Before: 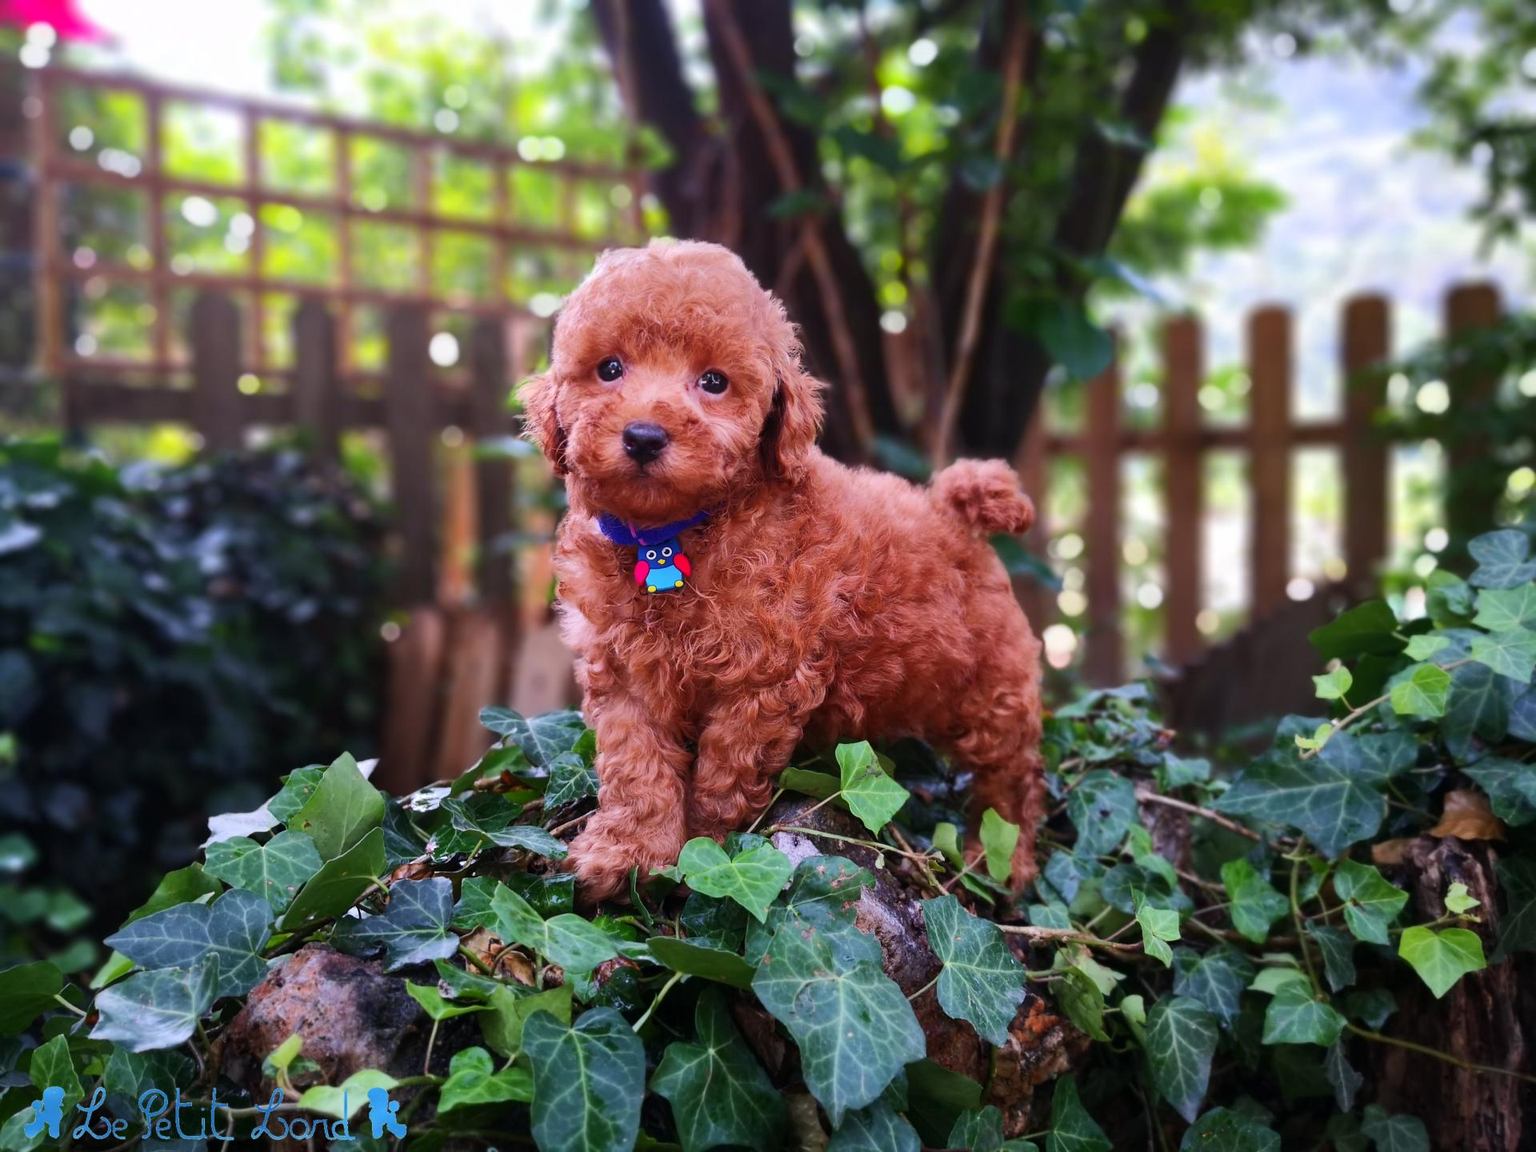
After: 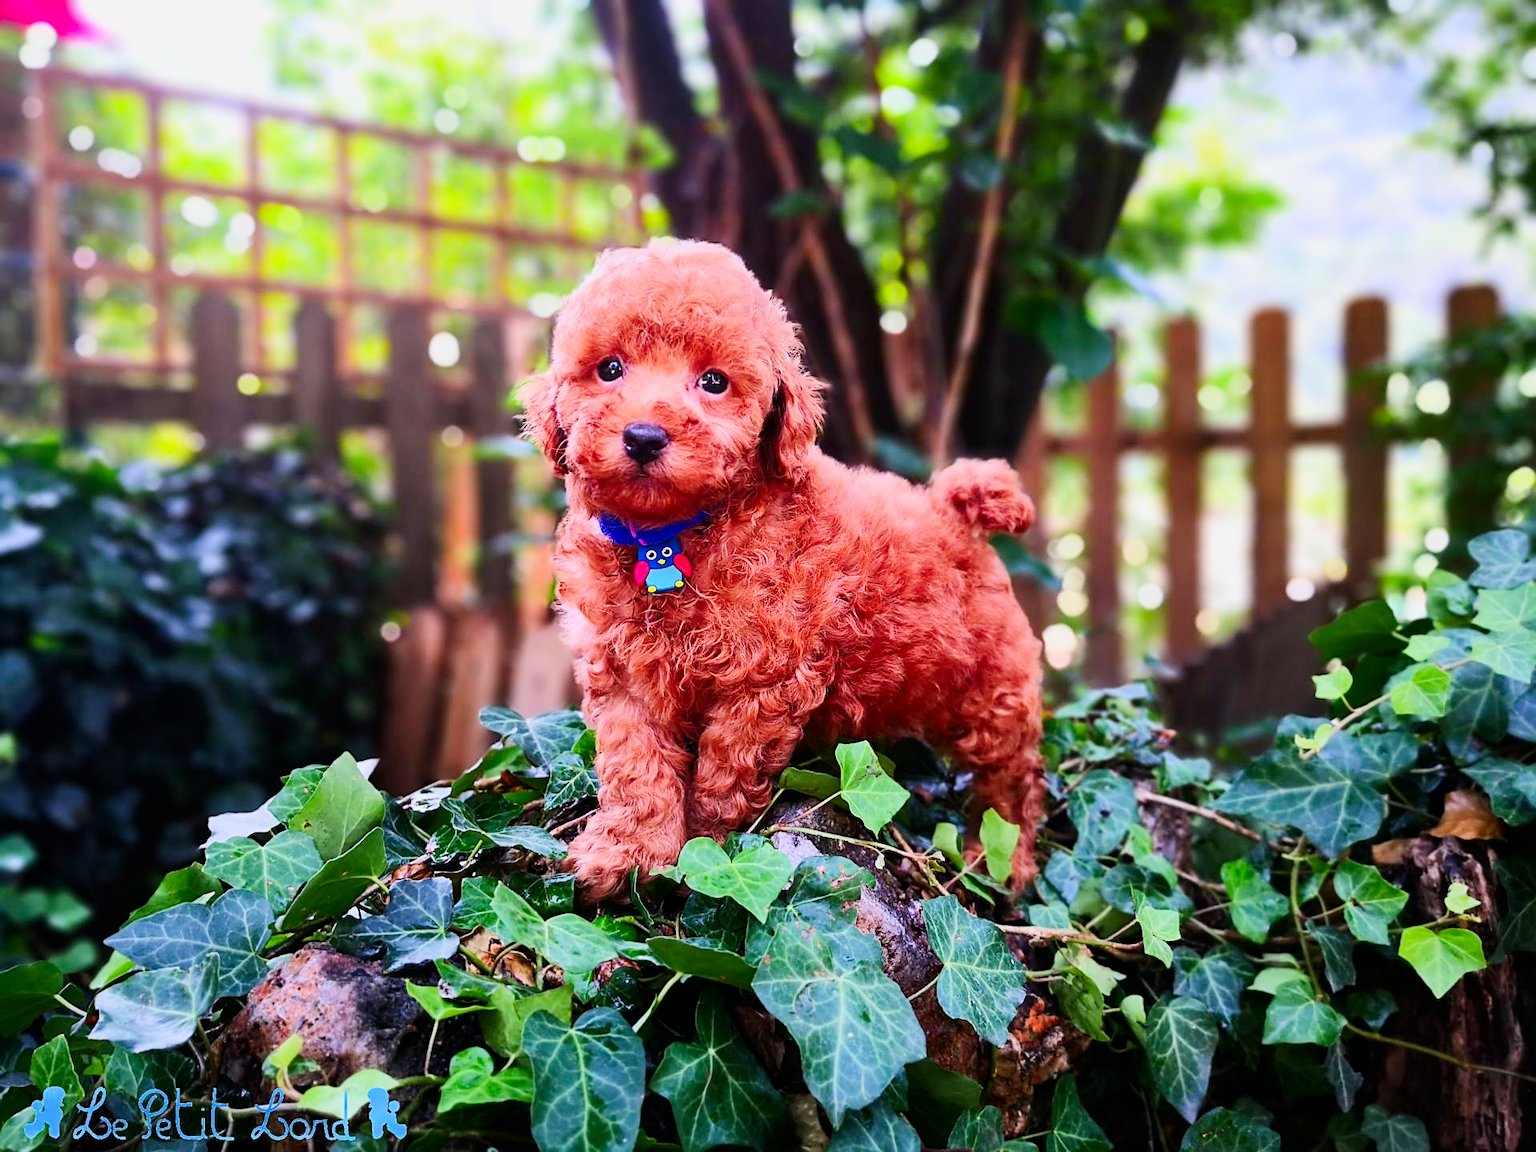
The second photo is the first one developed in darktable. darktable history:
contrast brightness saturation: contrast 0.168, saturation 0.313
sharpen: on, module defaults
filmic rgb: black relative exposure -7.65 EV, white relative exposure 4.56 EV, hardness 3.61
exposure: black level correction 0, exposure 0.864 EV, compensate exposure bias true, compensate highlight preservation false
